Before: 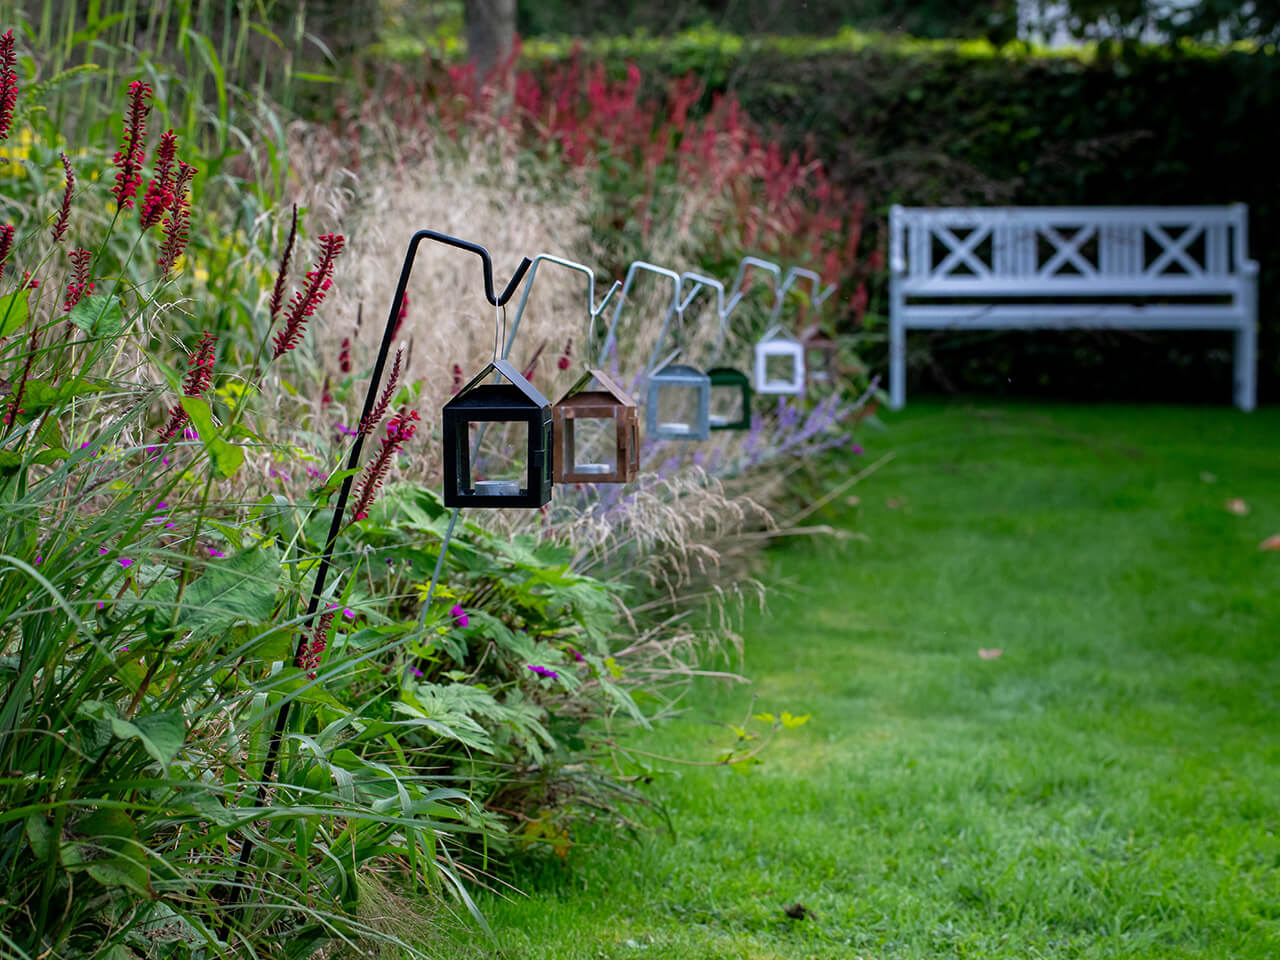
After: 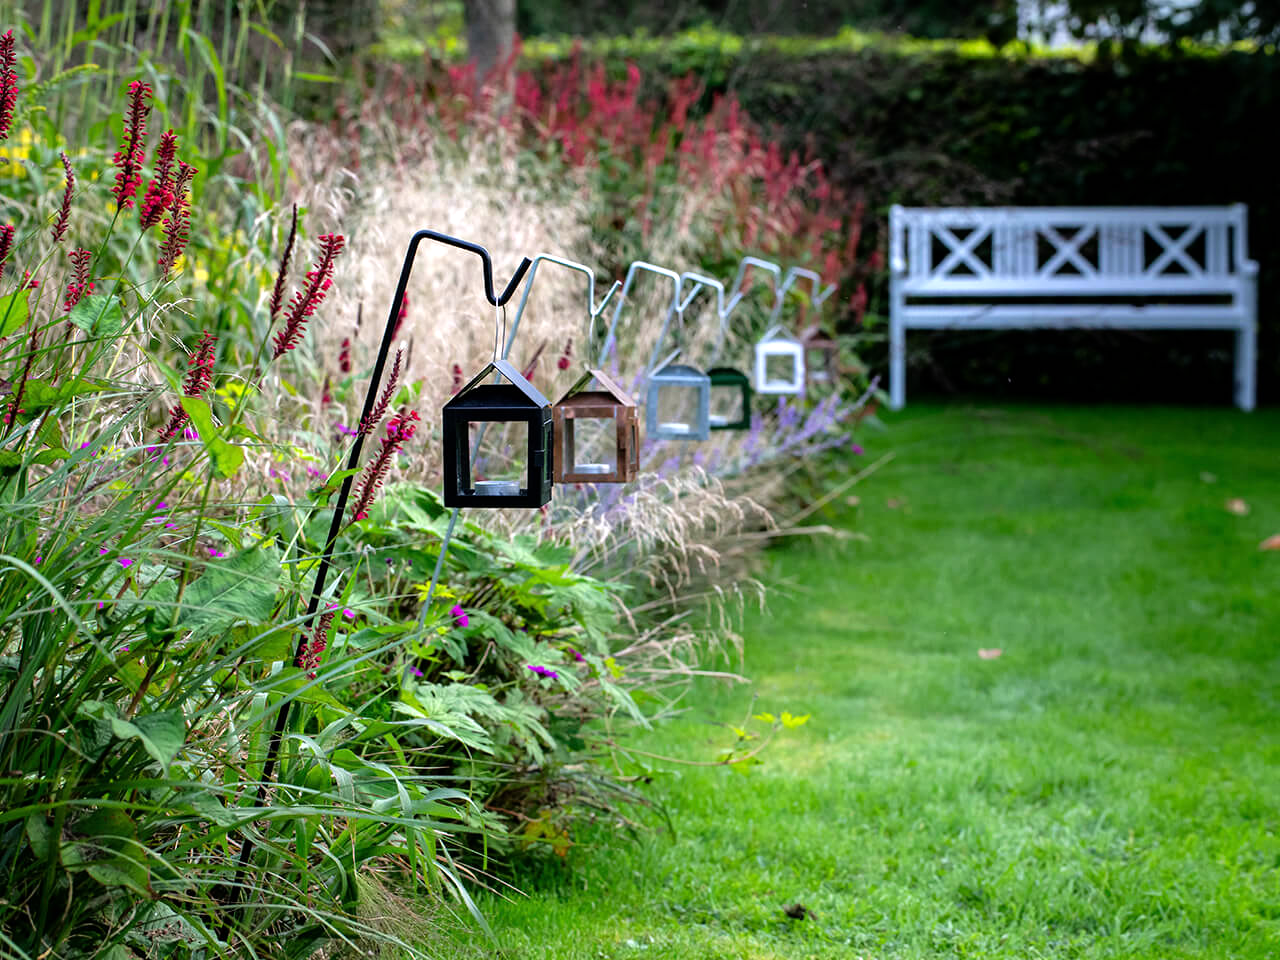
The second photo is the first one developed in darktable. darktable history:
tone equalizer: -8 EV -0.769 EV, -7 EV -0.687 EV, -6 EV -0.608 EV, -5 EV -0.417 EV, -3 EV 0.387 EV, -2 EV 0.6 EV, -1 EV 0.674 EV, +0 EV 0.744 EV, smoothing 1
